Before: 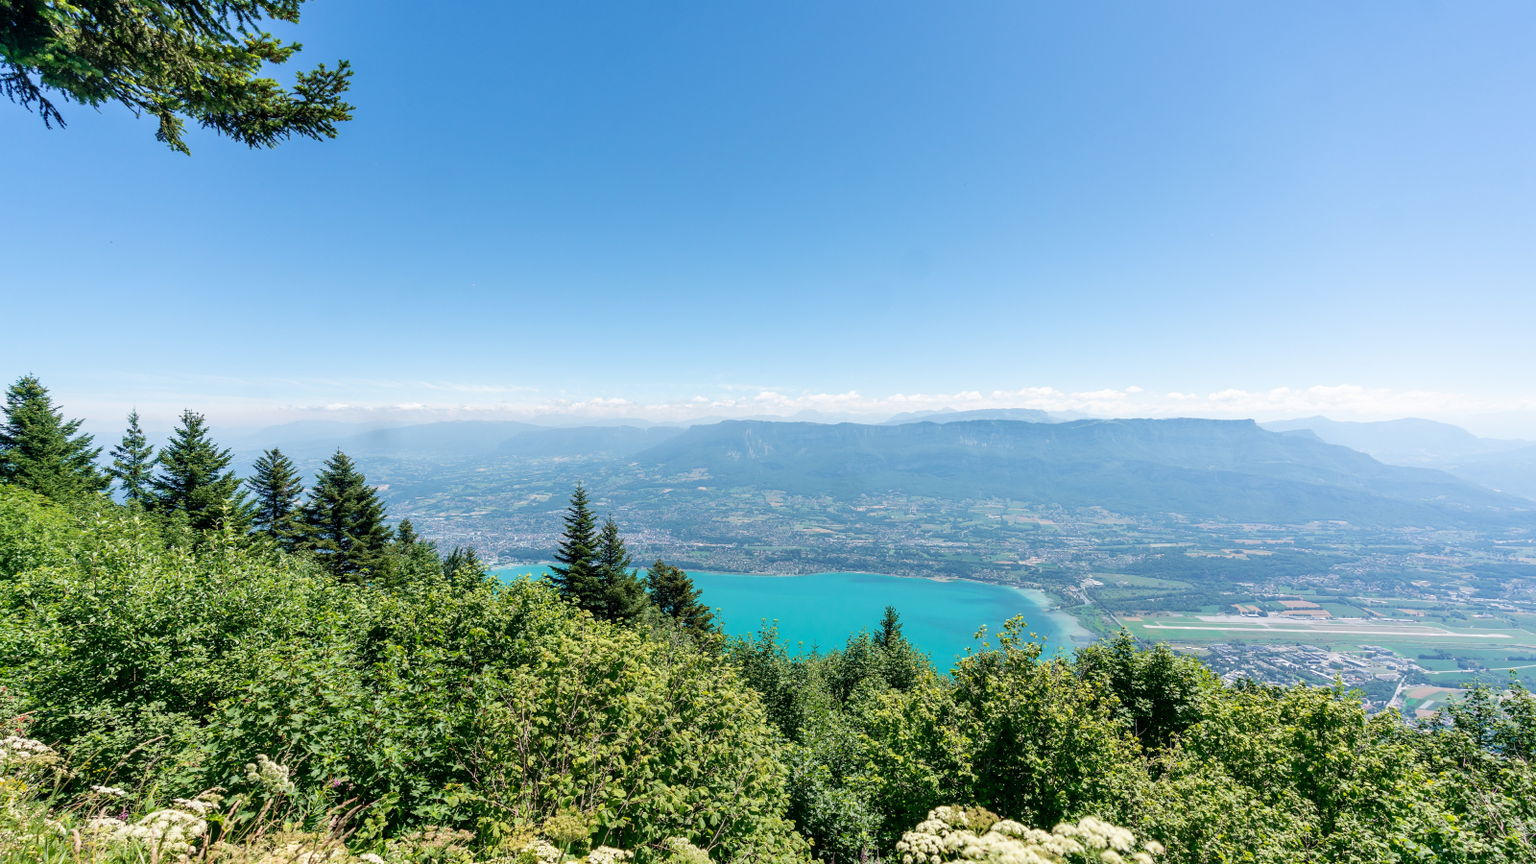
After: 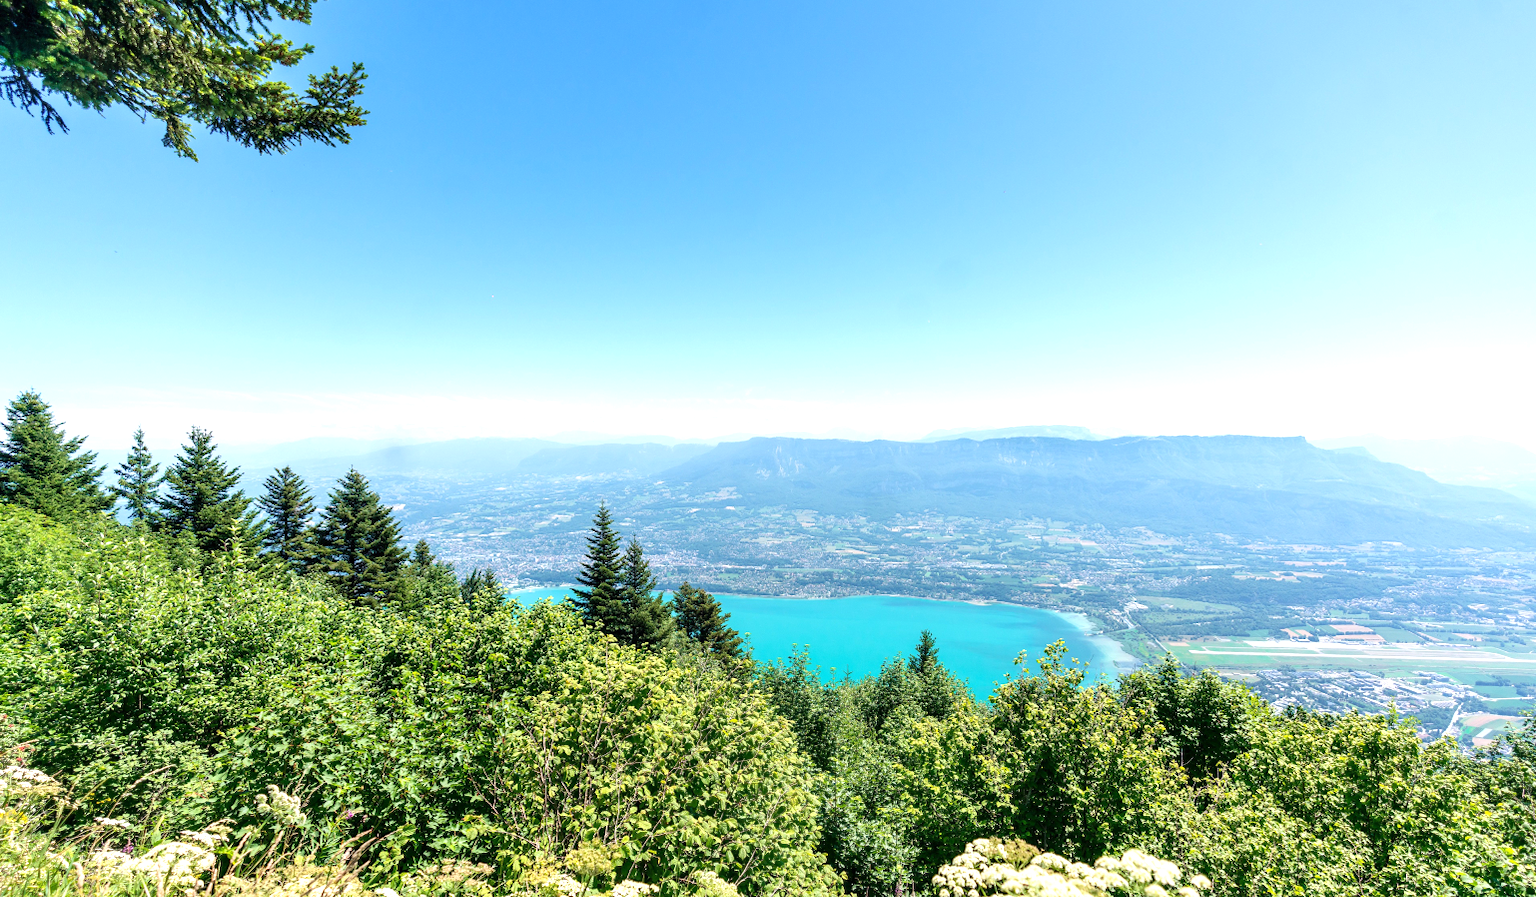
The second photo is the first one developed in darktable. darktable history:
exposure: exposure 0.662 EV, compensate highlight preservation false
crop: right 3.84%, bottom 0.046%
